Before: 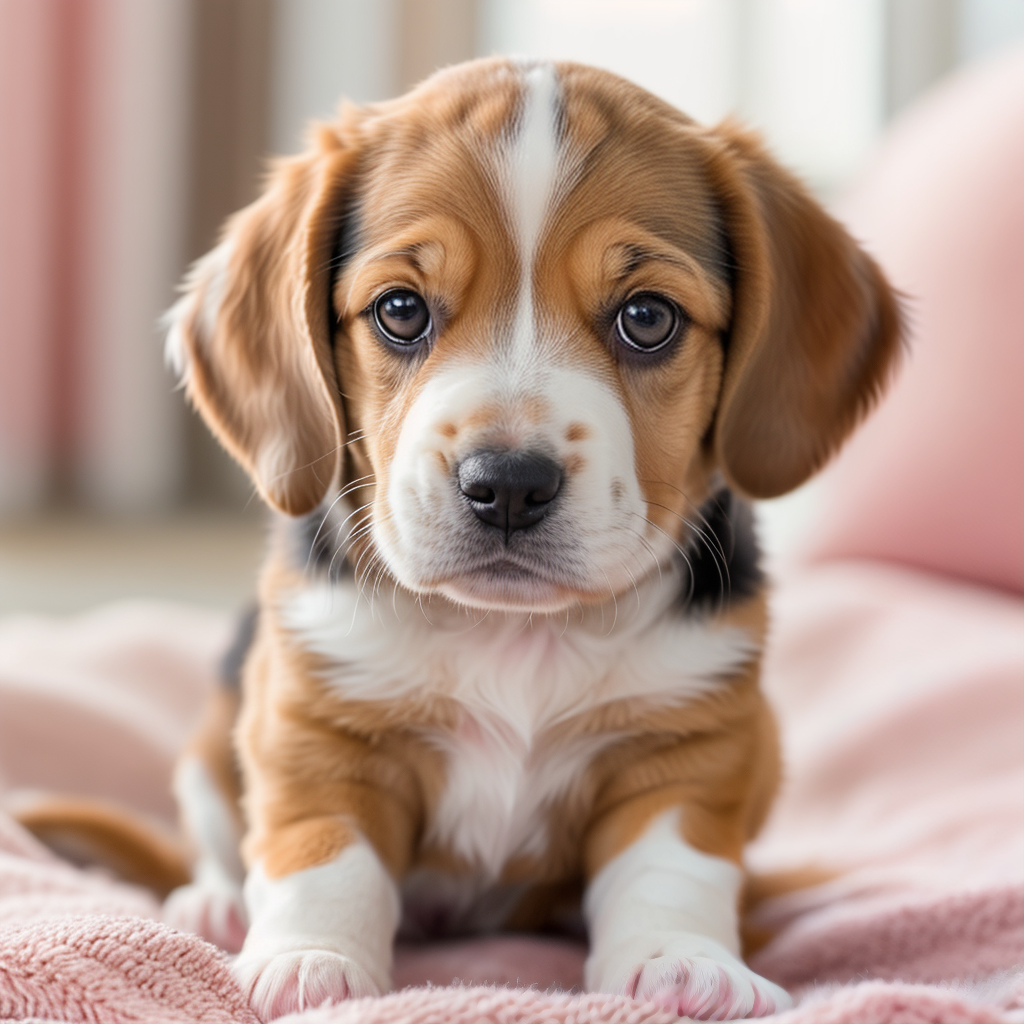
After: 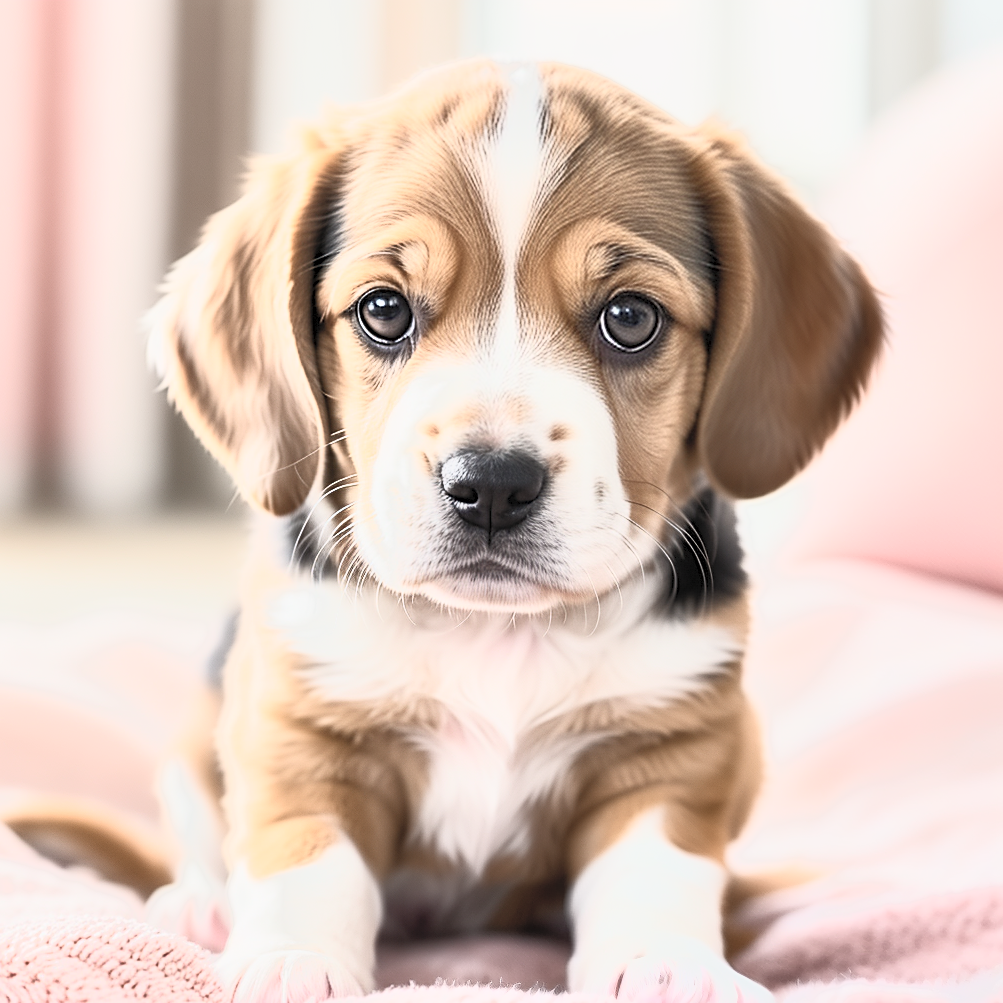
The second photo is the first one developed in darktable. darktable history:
sharpen: on, module defaults
crop: left 1.743%, right 0.268%, bottom 2.011%
tone equalizer: -7 EV -0.63 EV, -6 EV 1 EV, -5 EV -0.45 EV, -4 EV 0.43 EV, -3 EV 0.41 EV, -2 EV 0.15 EV, -1 EV -0.15 EV, +0 EV -0.39 EV, smoothing diameter 25%, edges refinement/feathering 10, preserve details guided filter
contrast brightness saturation: contrast 0.43, brightness 0.56, saturation -0.19
